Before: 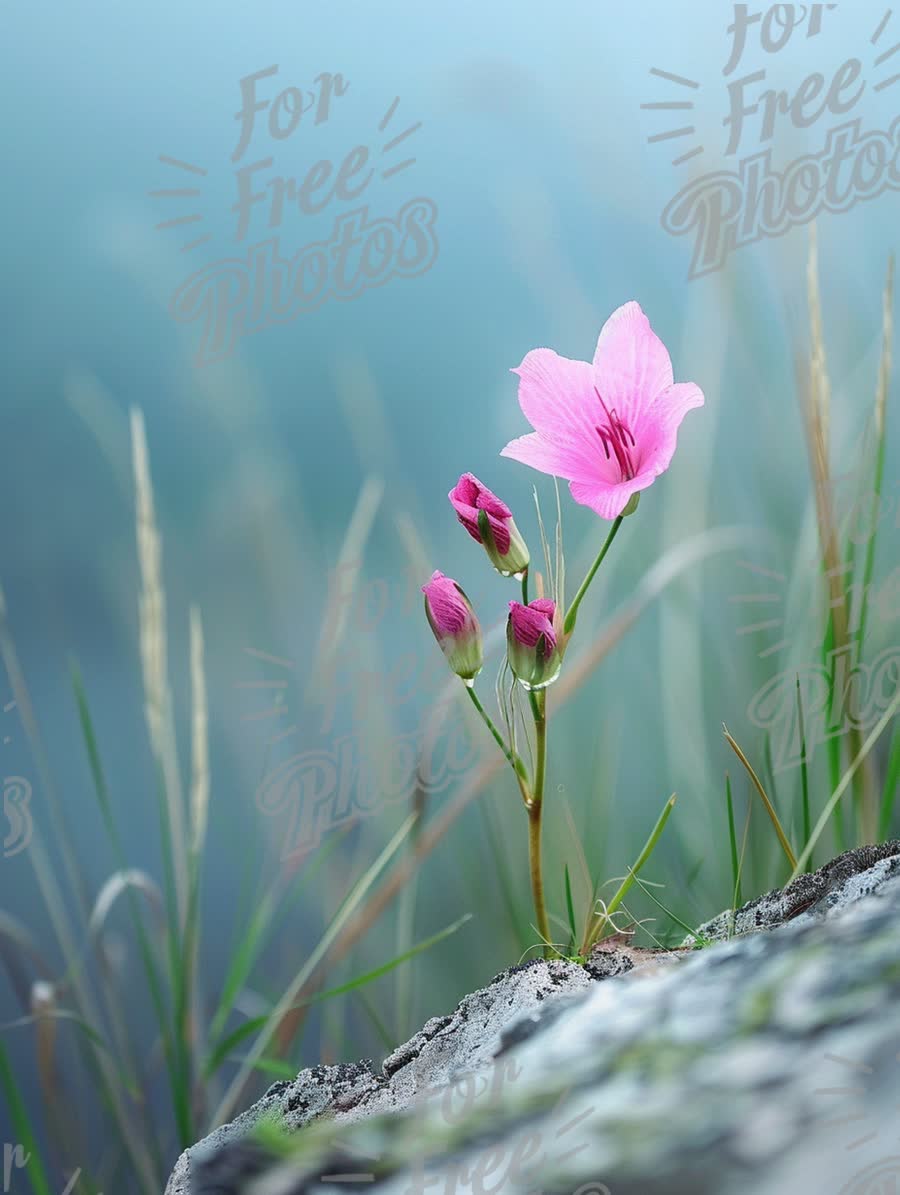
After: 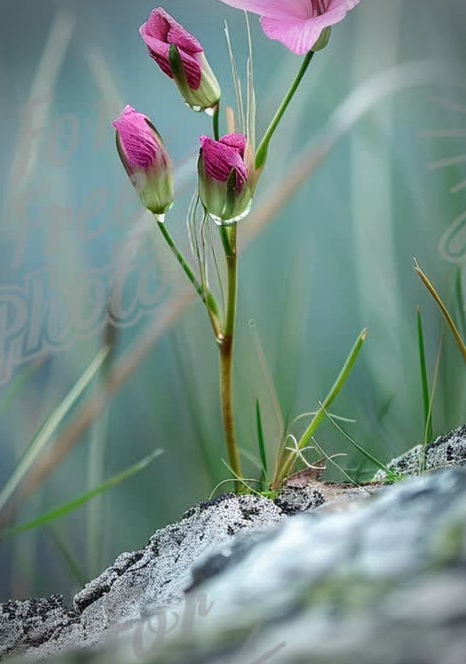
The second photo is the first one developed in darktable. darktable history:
crop: left 34.335%, top 38.928%, right 13.833%, bottom 5.447%
local contrast: on, module defaults
vignetting: fall-off start 71.68%, dithering 8-bit output
